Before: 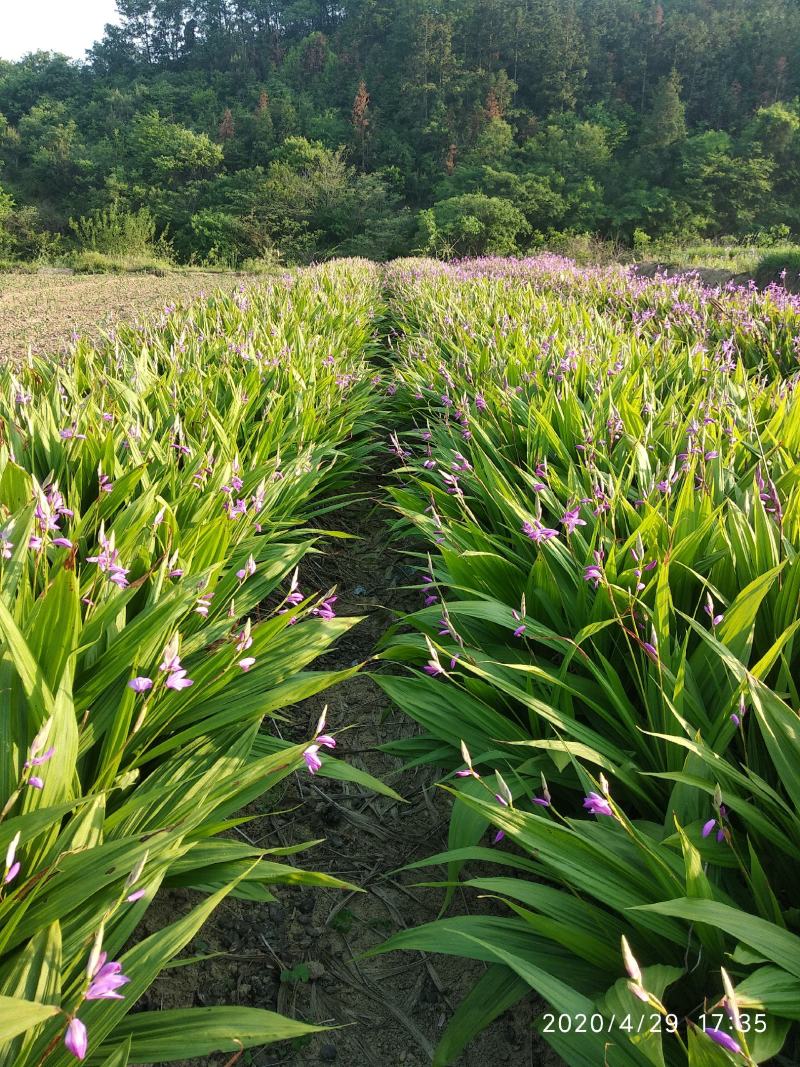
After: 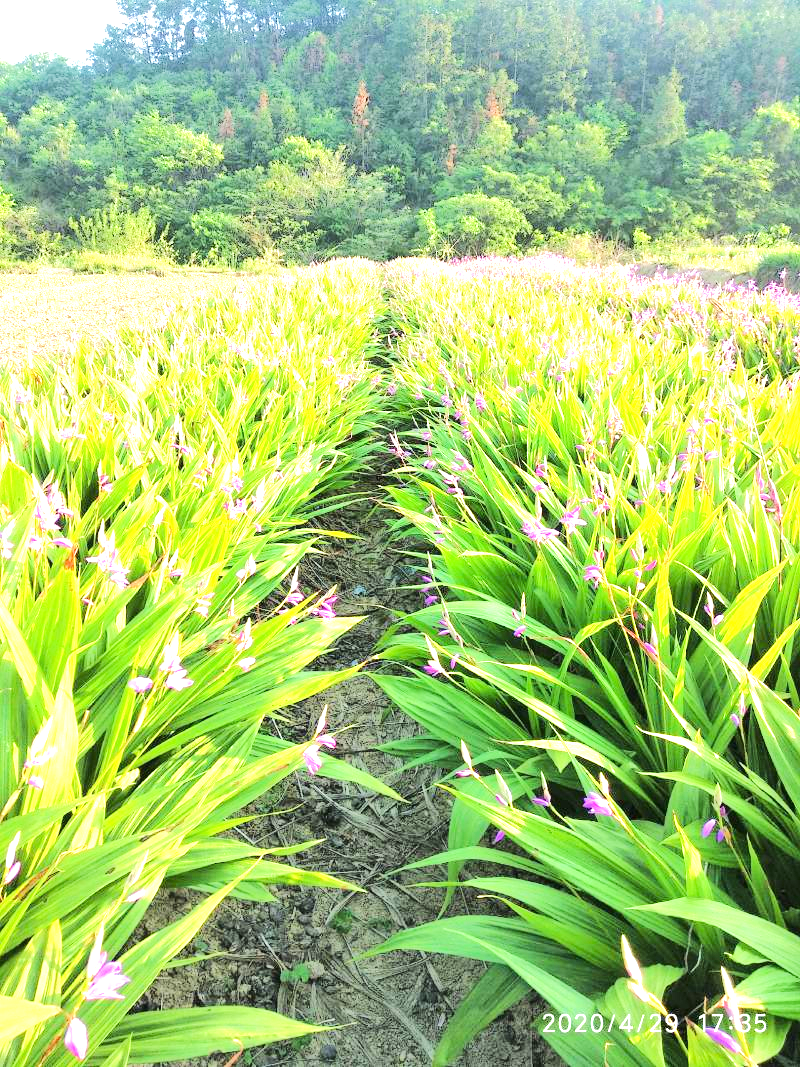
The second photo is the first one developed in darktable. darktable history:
tone equalizer: -7 EV 0.165 EV, -6 EV 0.572 EV, -5 EV 1.11 EV, -4 EV 1.37 EV, -3 EV 1.16 EV, -2 EV 0.6 EV, -1 EV 0.158 EV, edges refinement/feathering 500, mask exposure compensation -1.57 EV, preserve details no
exposure: black level correction 0, exposure 1.475 EV, compensate highlight preservation false
